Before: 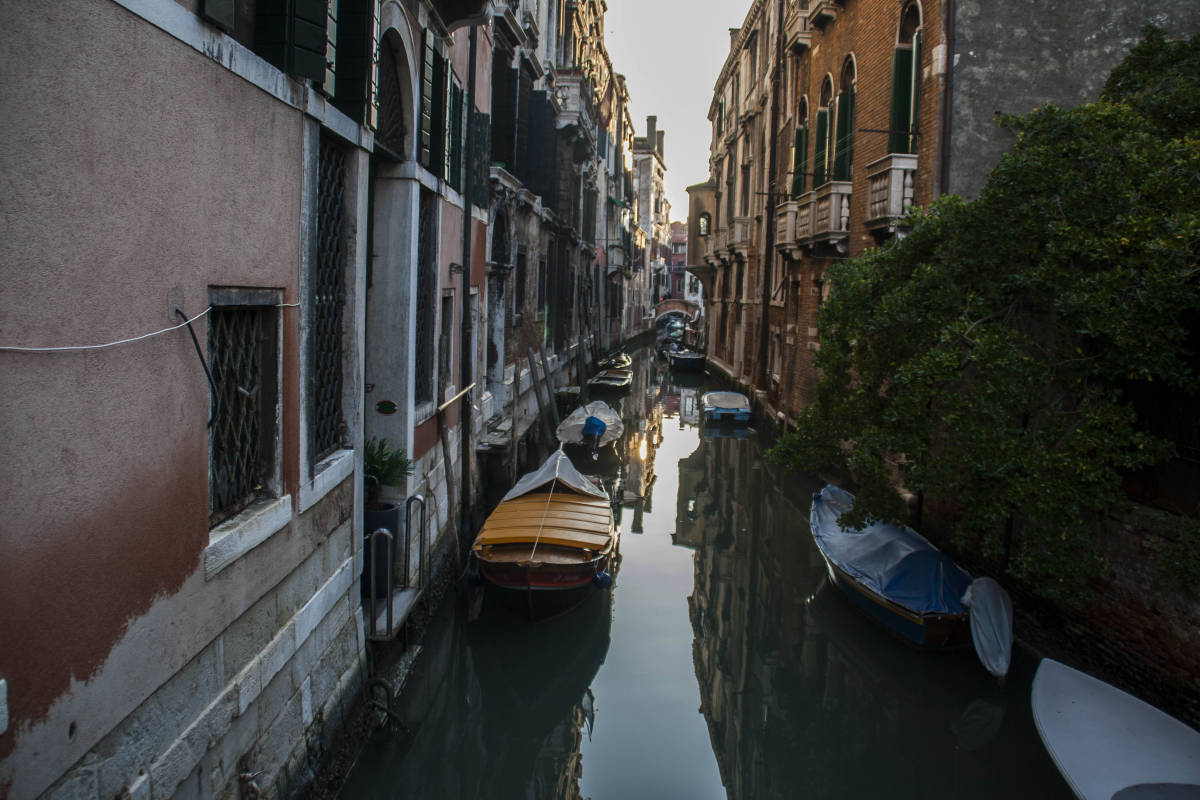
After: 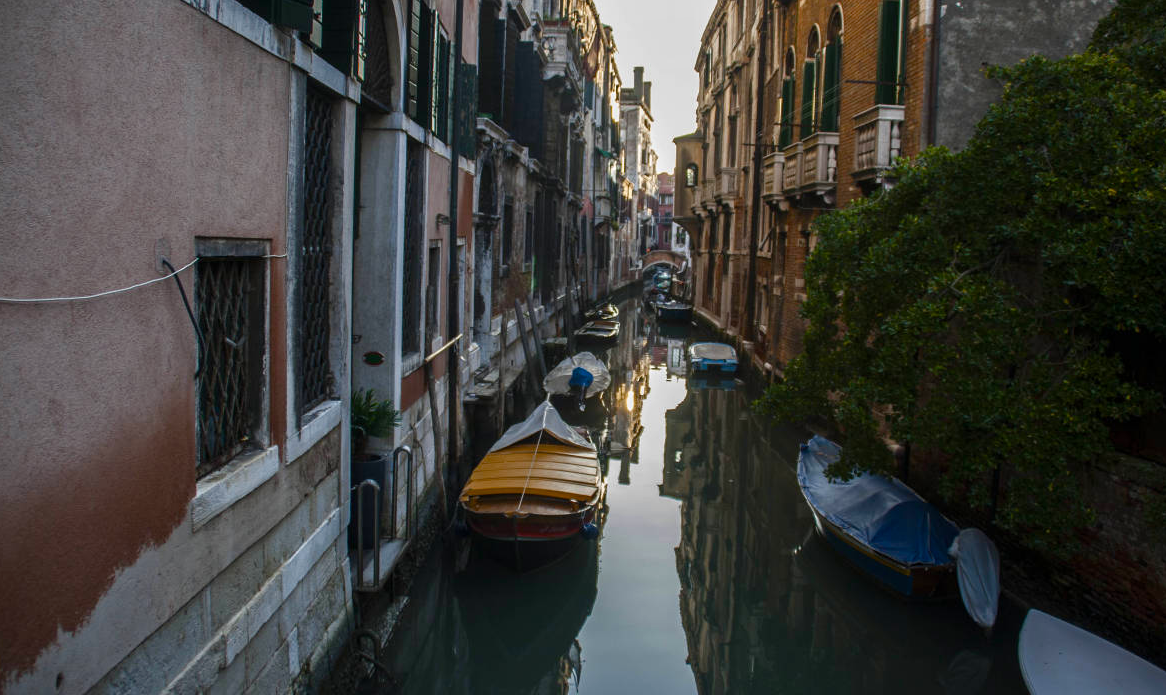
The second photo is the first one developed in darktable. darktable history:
crop: left 1.109%, top 6.145%, right 1.657%, bottom 6.933%
color balance rgb: perceptual saturation grading › global saturation 20%, perceptual saturation grading › highlights -25.549%, perceptual saturation grading › shadows 25.668%
shadows and highlights: shadows 1.24, highlights 41.57
